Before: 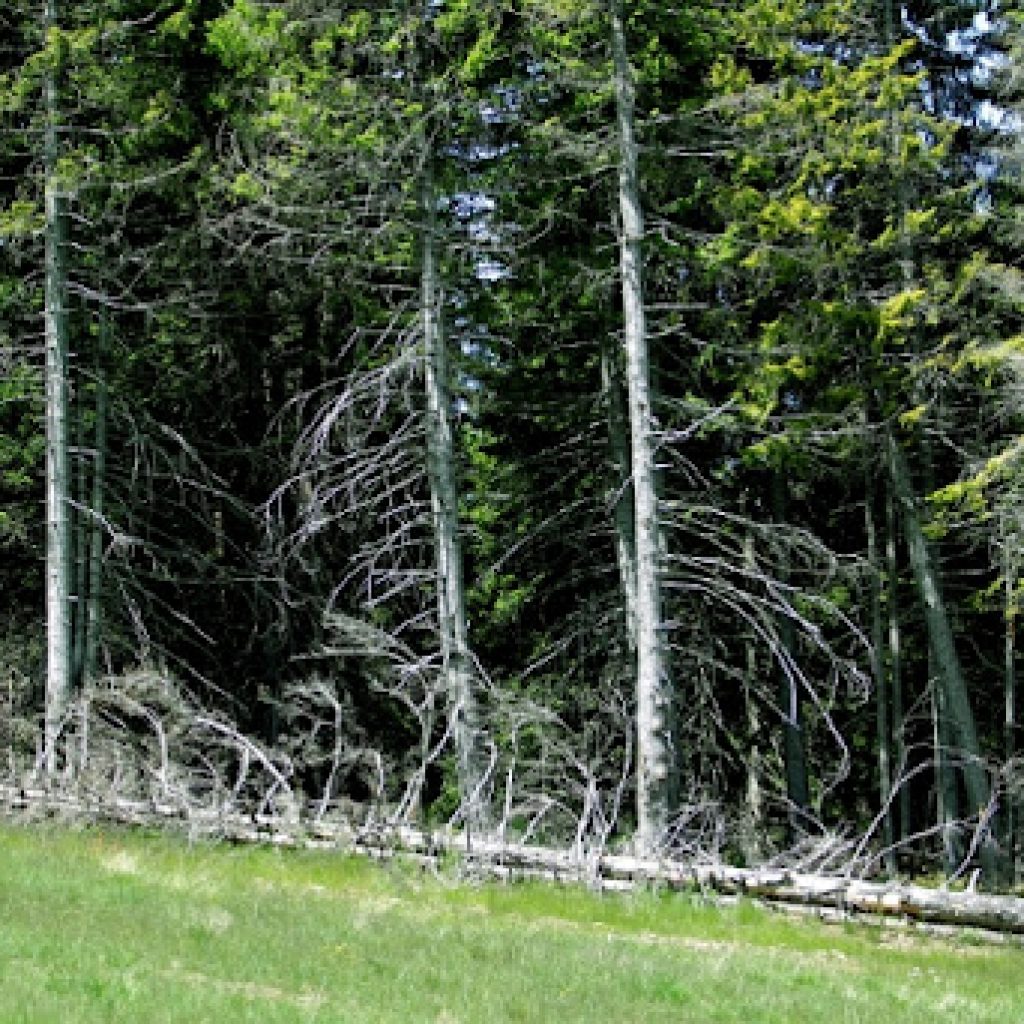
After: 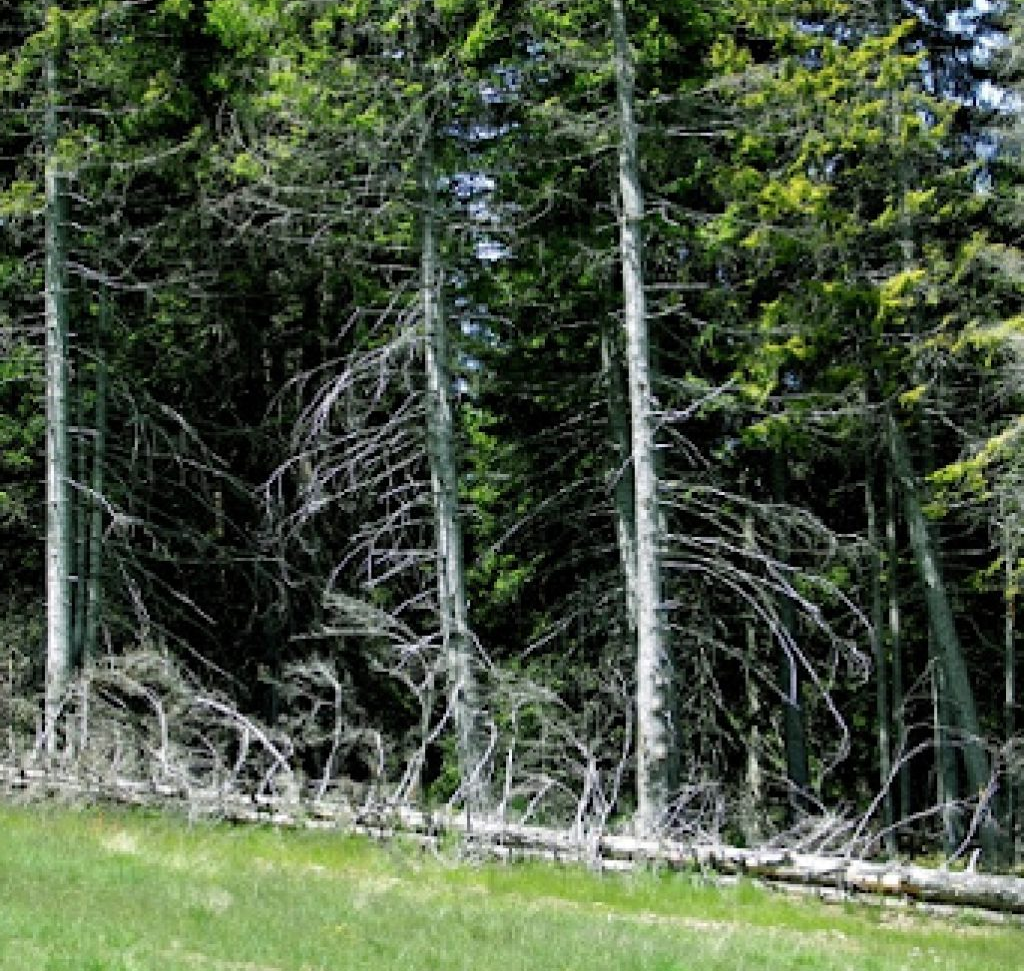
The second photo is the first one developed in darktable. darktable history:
crop and rotate: top 2.011%, bottom 3.077%
